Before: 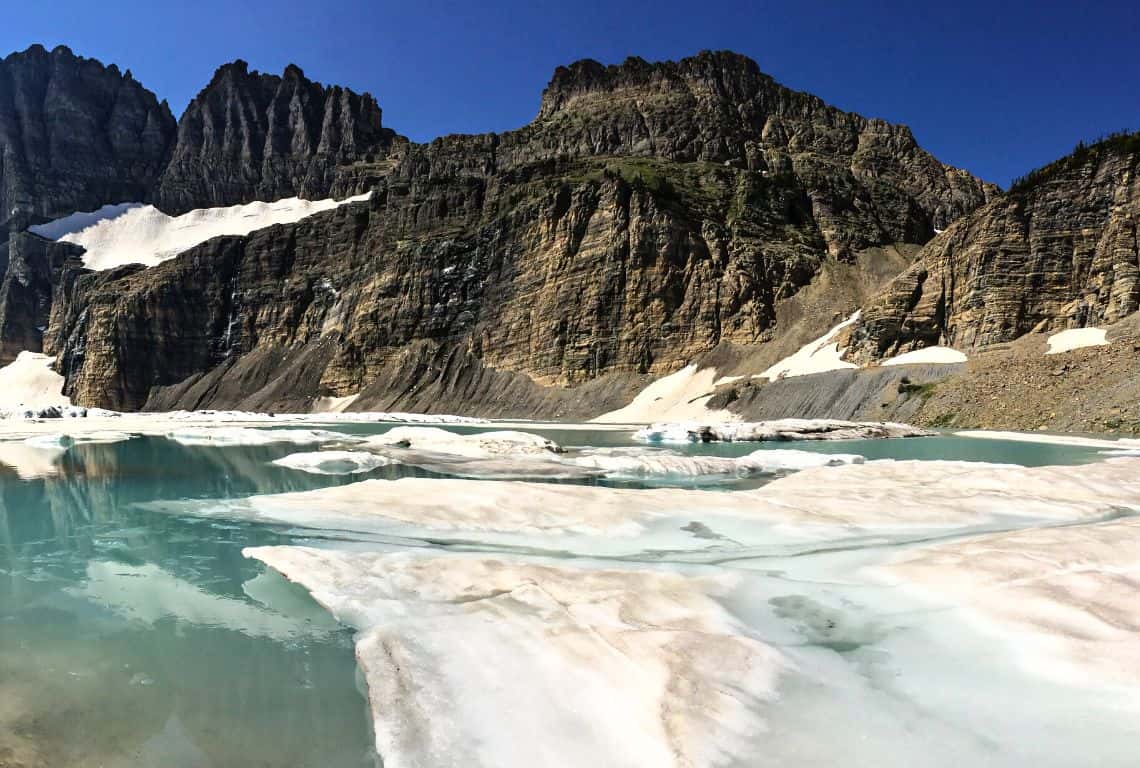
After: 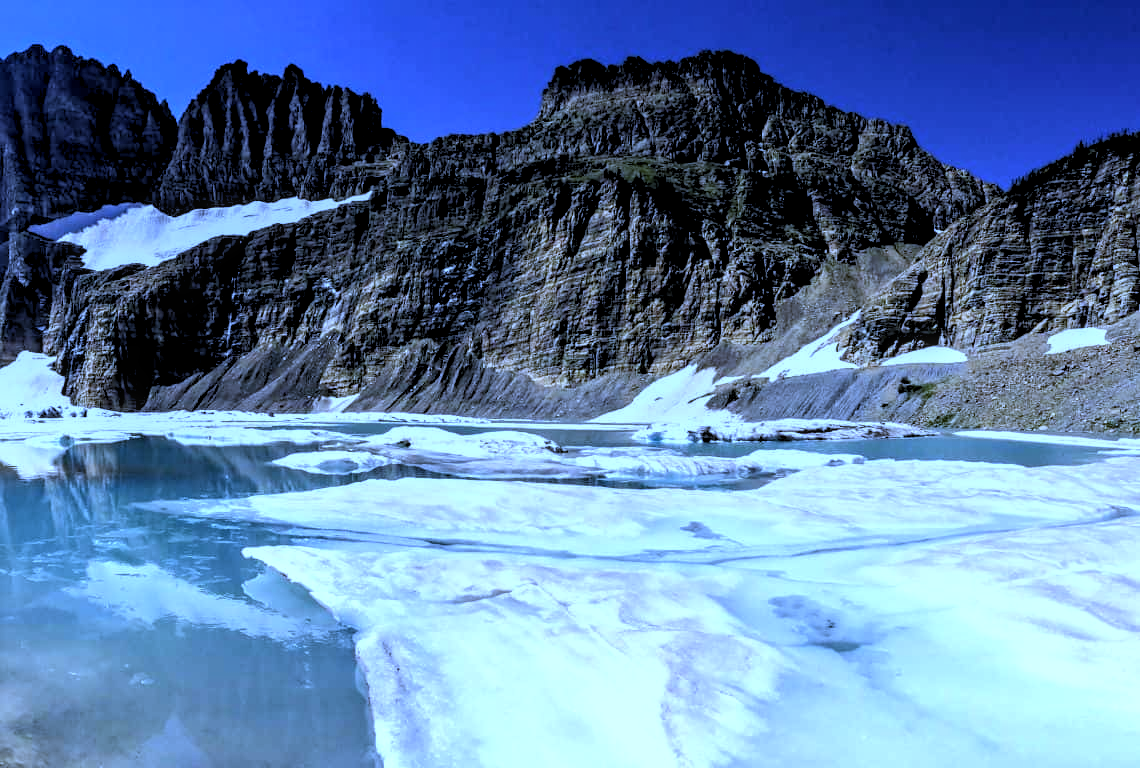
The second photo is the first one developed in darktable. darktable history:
white balance: red 0.766, blue 1.537
graduated density: on, module defaults
local contrast: on, module defaults
rgb levels: levels [[0.01, 0.419, 0.839], [0, 0.5, 1], [0, 0.5, 1]]
